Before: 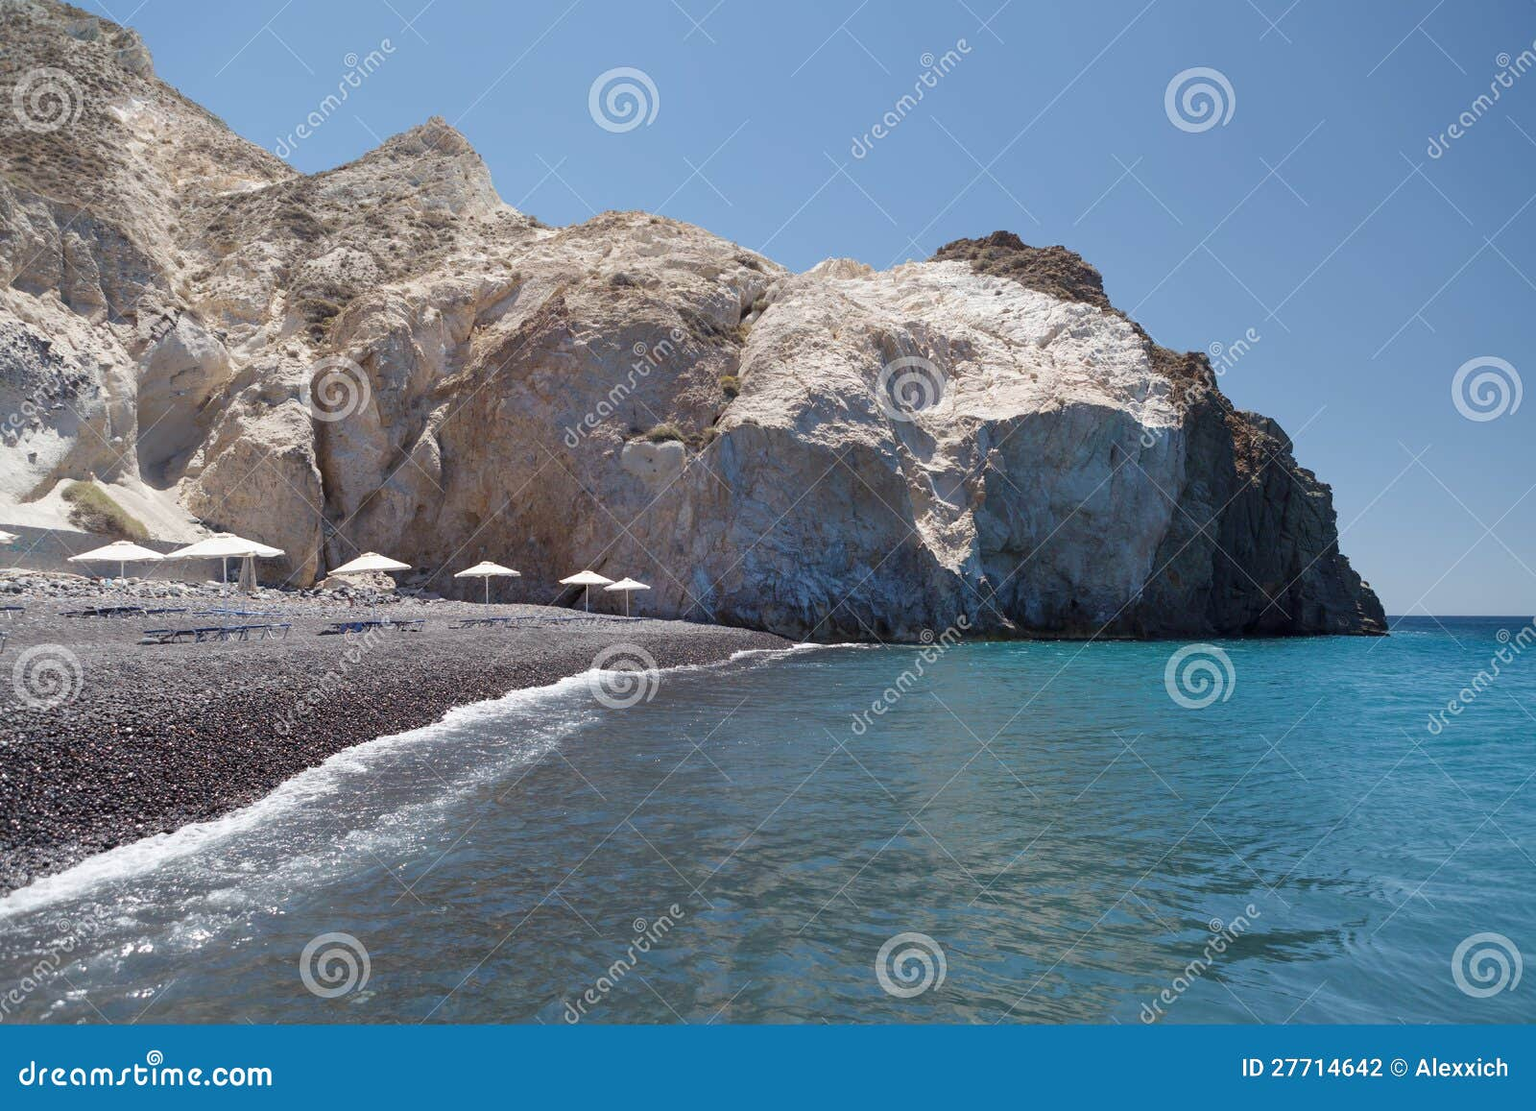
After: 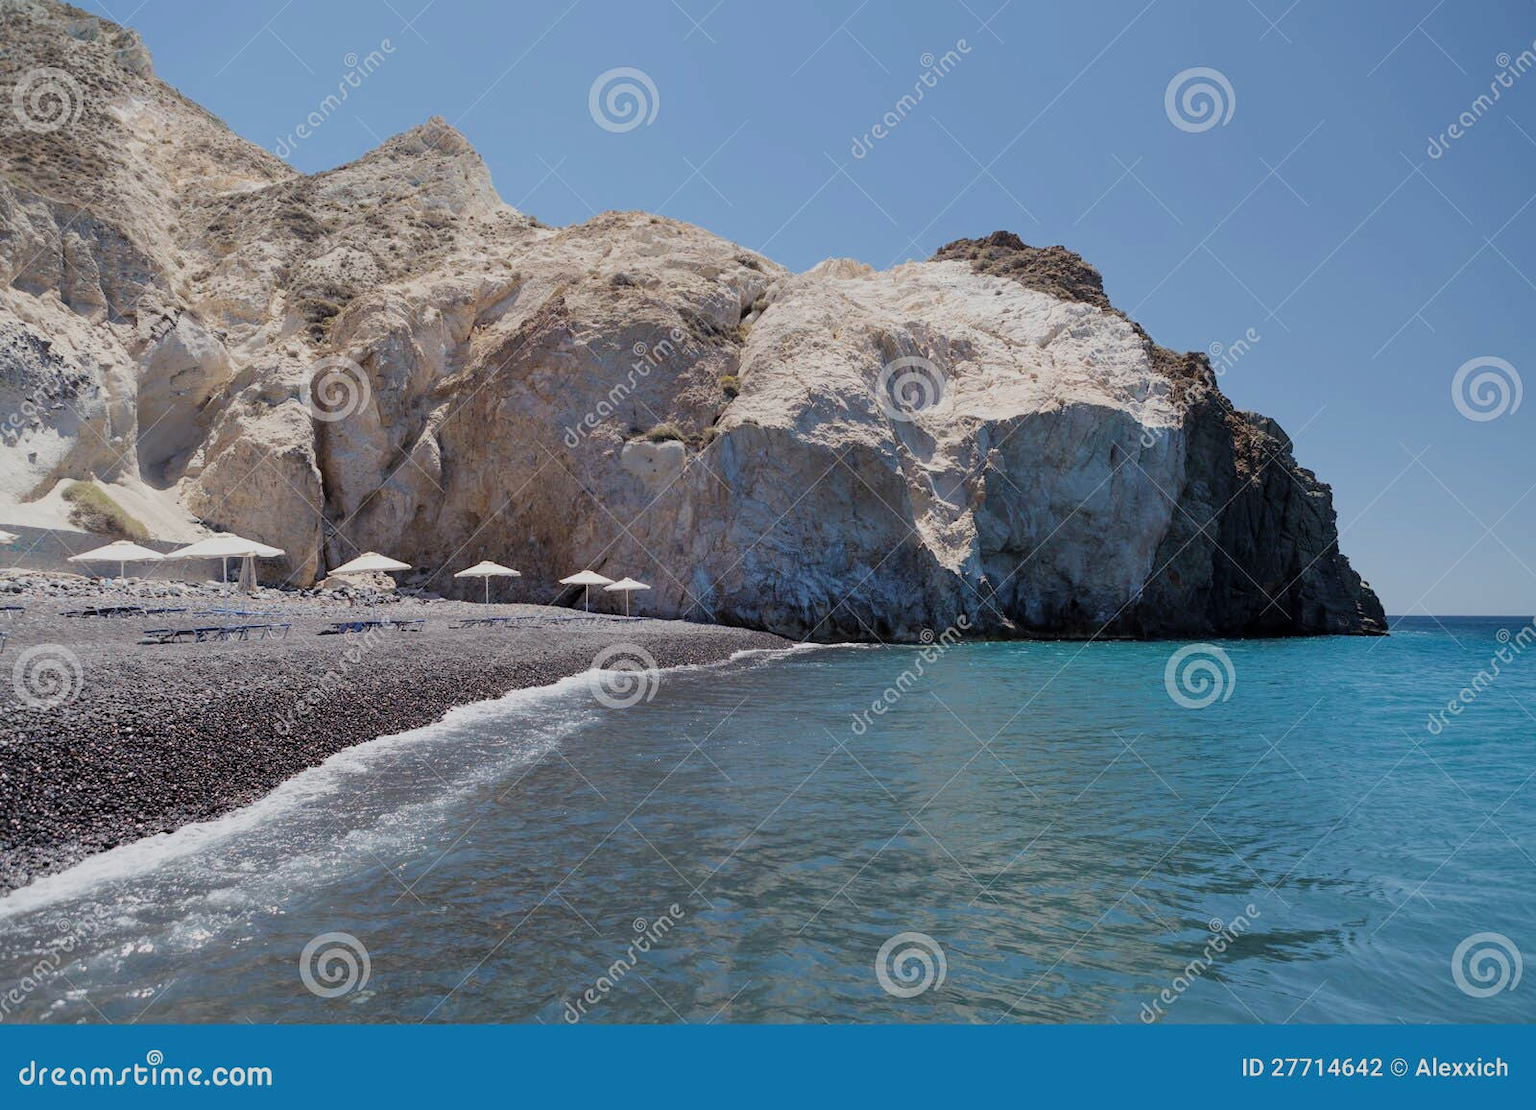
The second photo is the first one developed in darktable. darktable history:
filmic rgb: black relative exposure -7.65 EV, white relative exposure 4.56 EV, threshold 2.99 EV, hardness 3.61, color science v6 (2022), enable highlight reconstruction true
